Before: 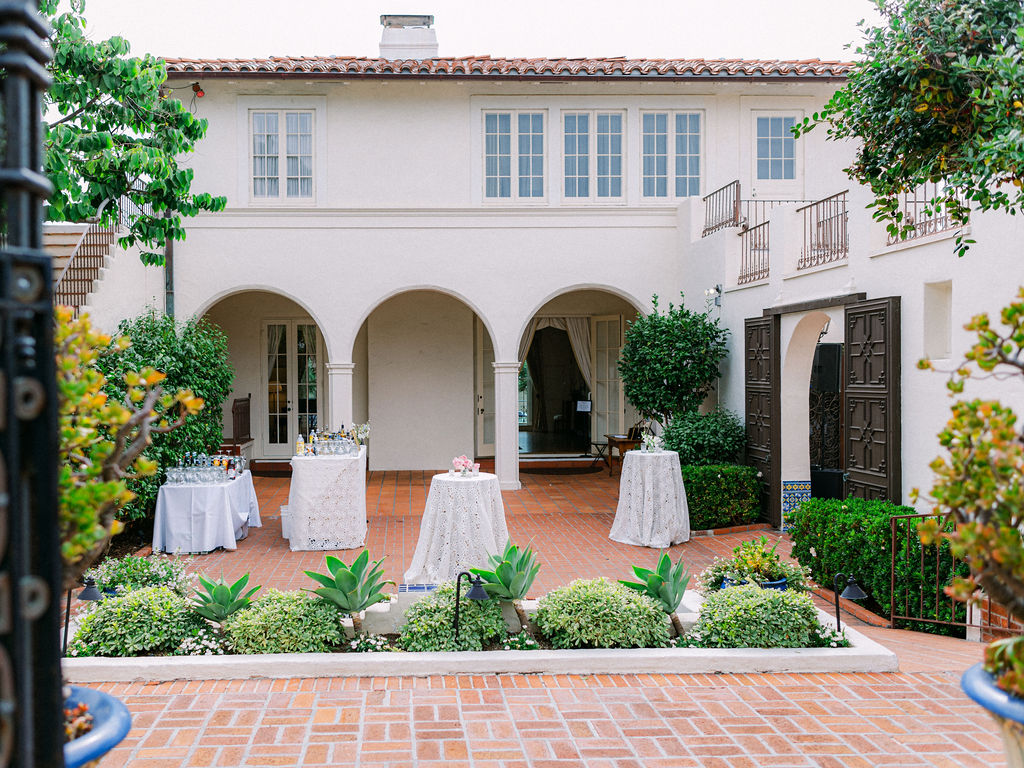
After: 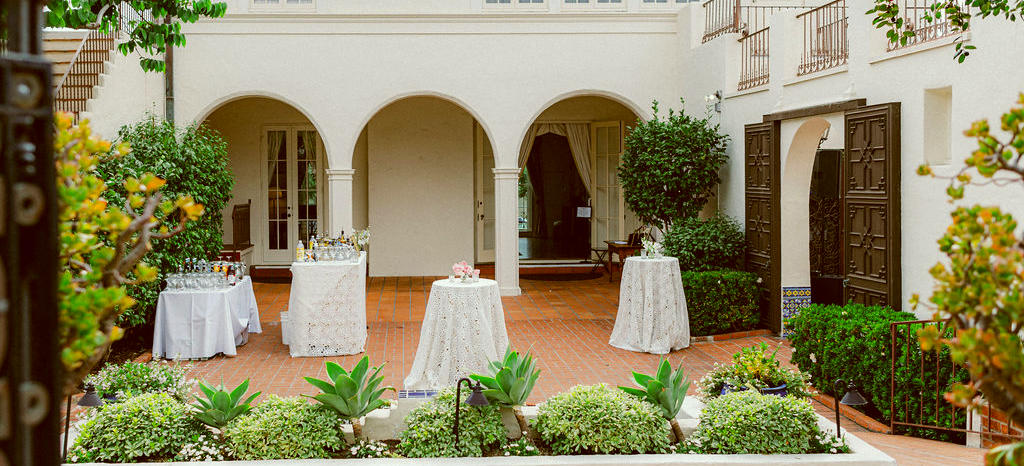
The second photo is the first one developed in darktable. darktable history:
color correction: highlights a* -5.3, highlights b* 9.8, shadows a* 9.8, shadows b* 24.26
crop and rotate: top 25.357%, bottom 13.942%
white balance: red 0.976, blue 1.04
